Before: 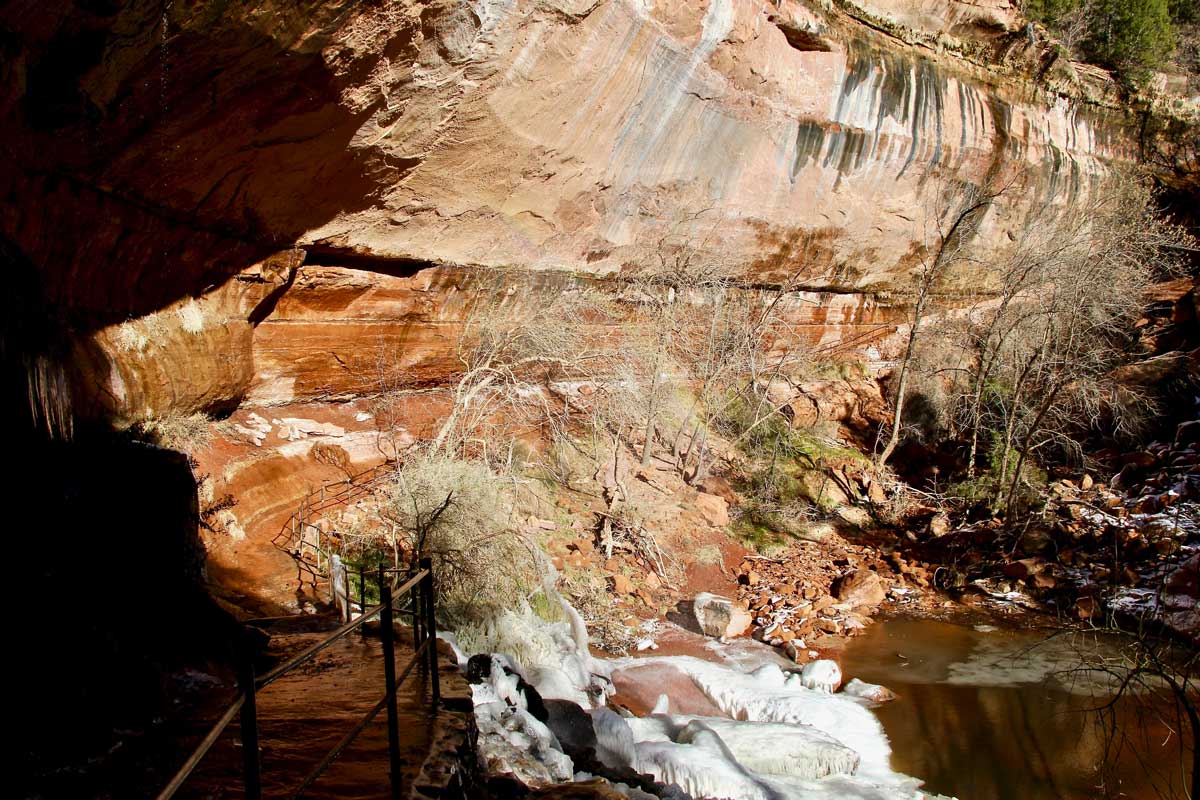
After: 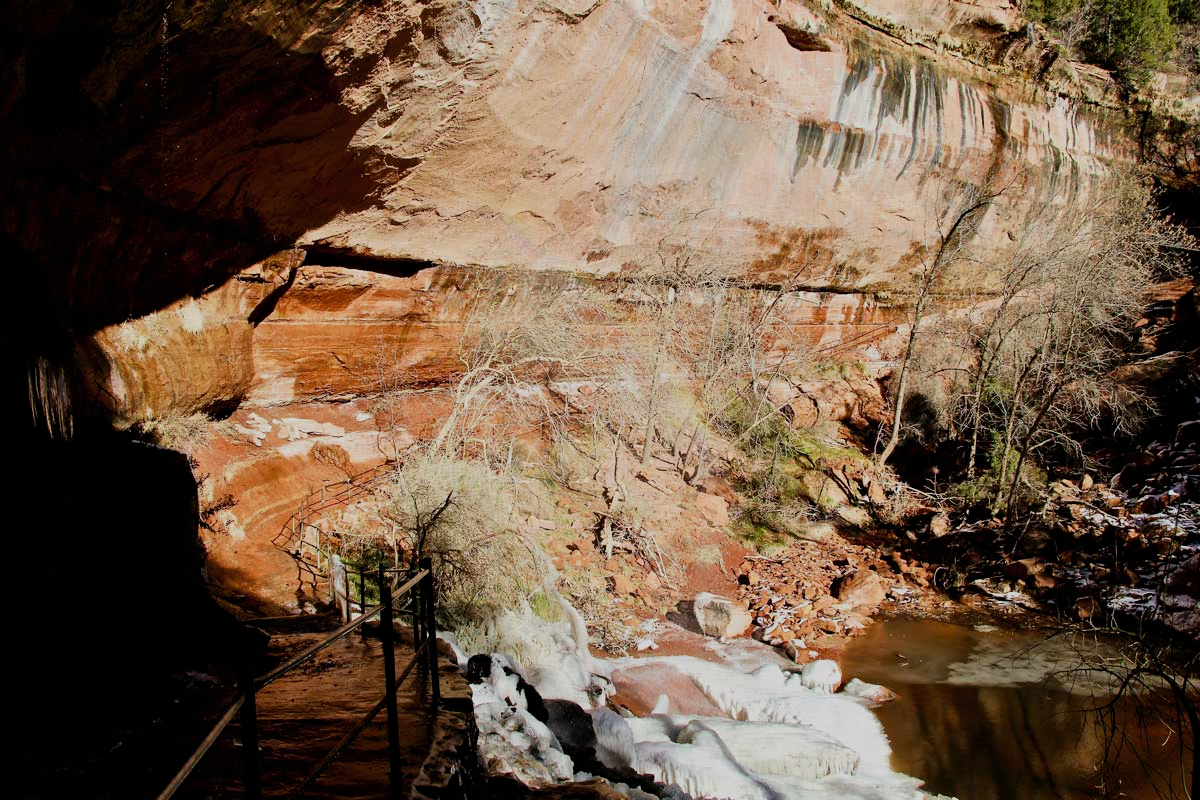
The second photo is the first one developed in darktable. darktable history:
exposure: black level correction -0.001, exposure 0.08 EV, compensate highlight preservation false
filmic rgb: black relative exposure -7.65 EV, white relative exposure 4.56 EV, hardness 3.61
